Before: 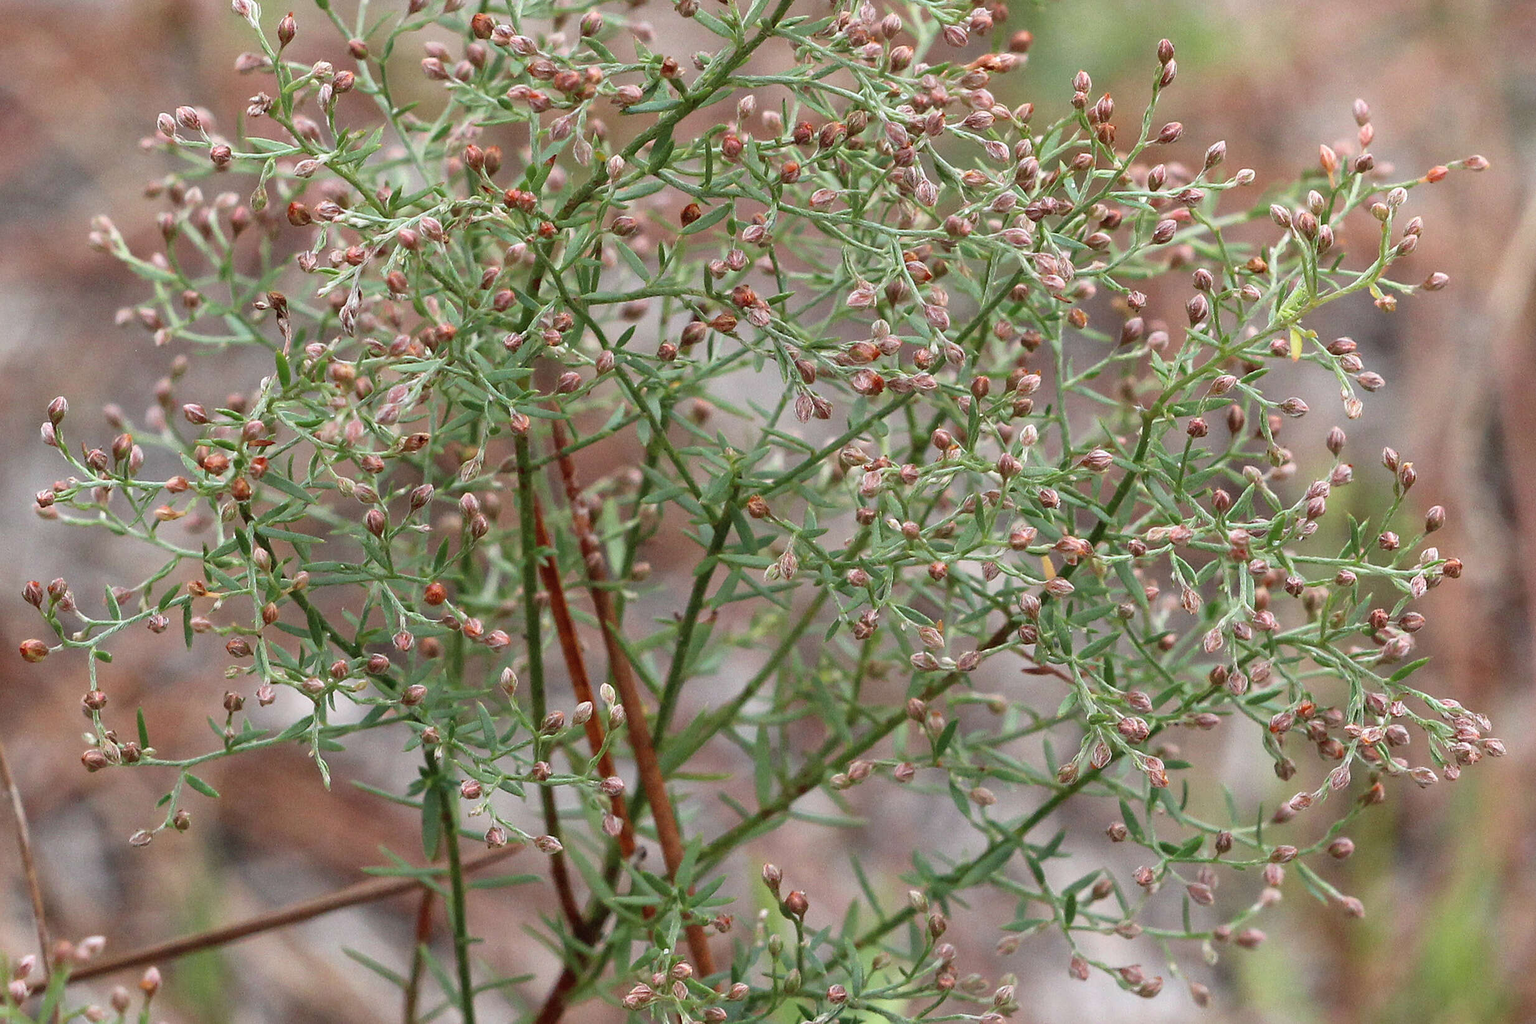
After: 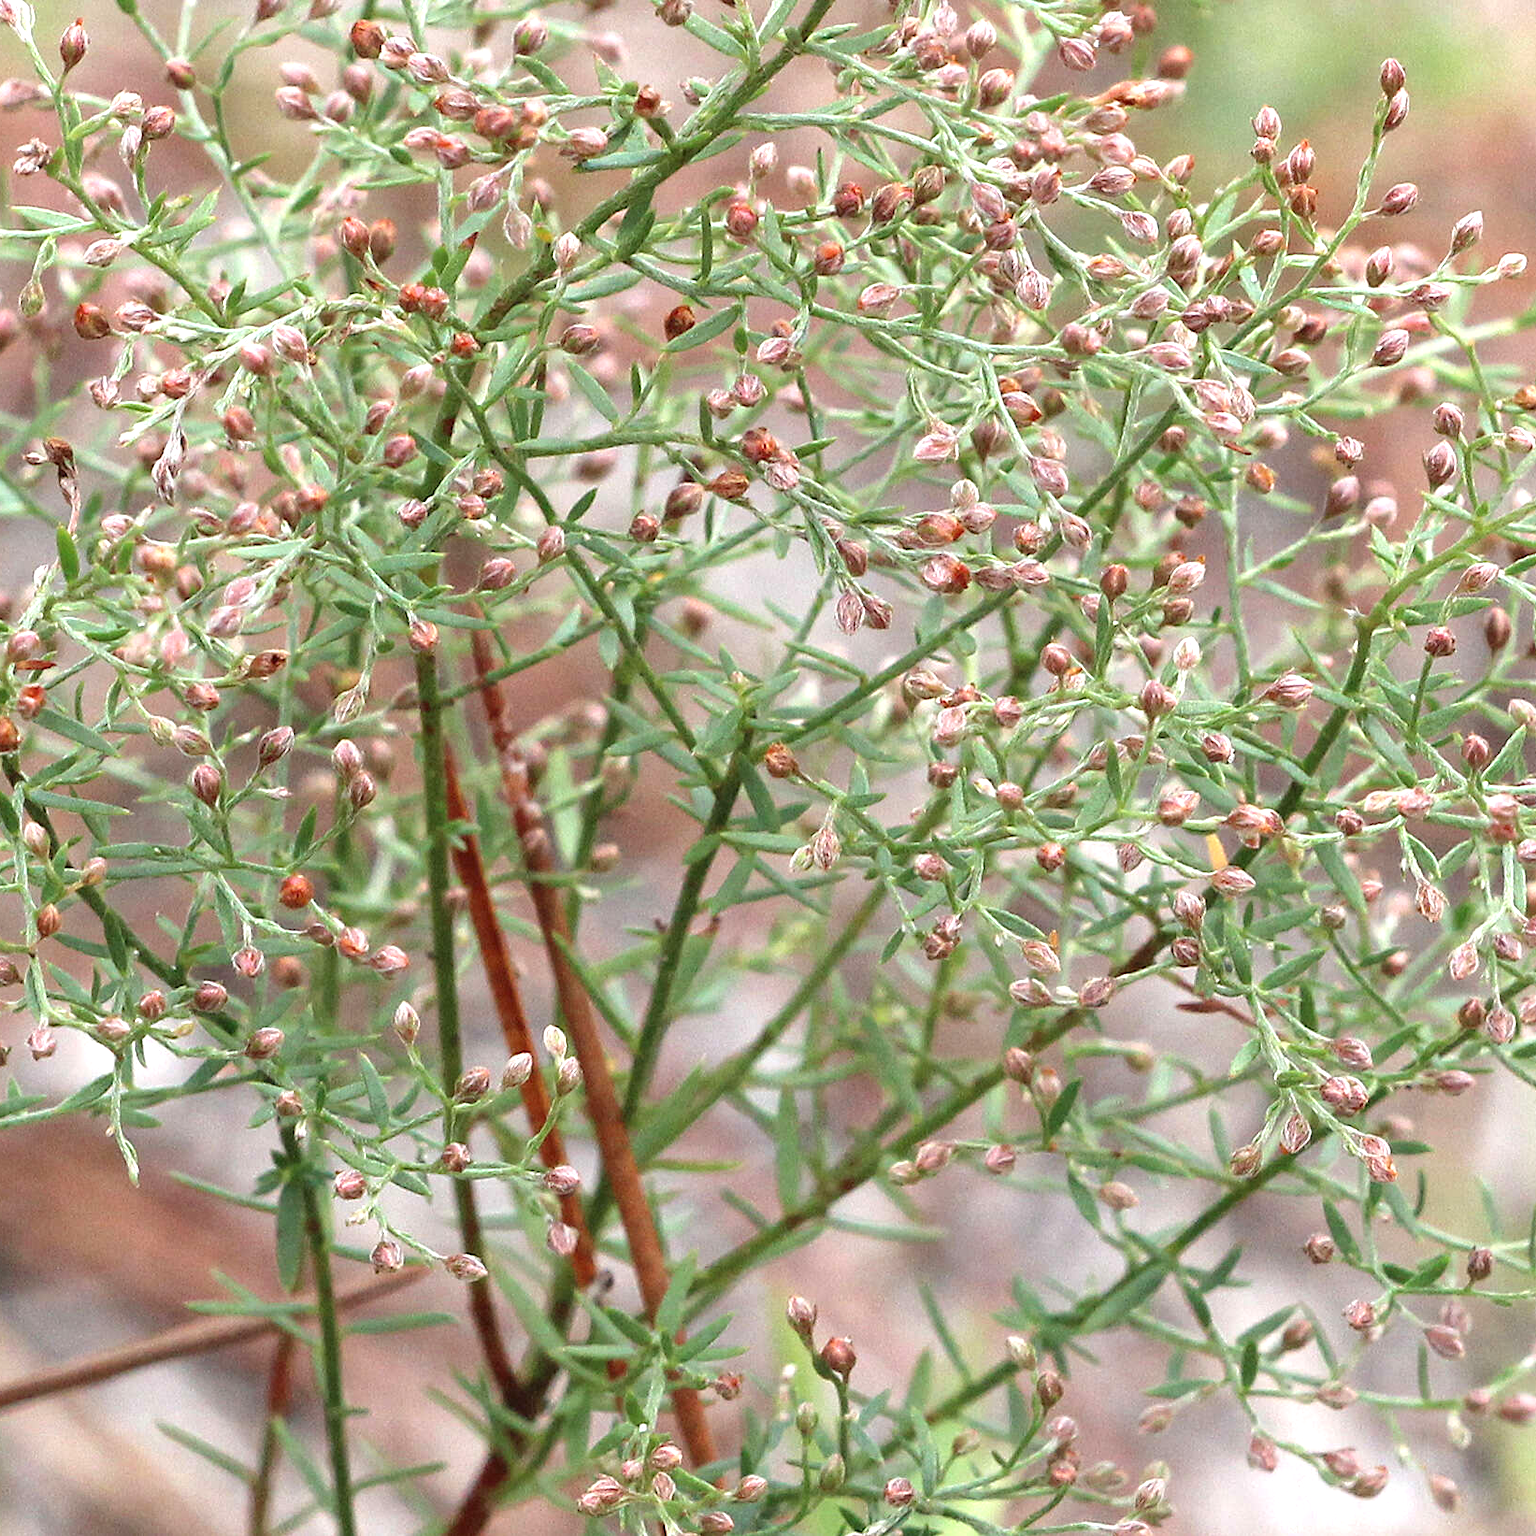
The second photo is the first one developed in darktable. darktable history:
exposure: exposure 0.77 EV, compensate highlight preservation false
crop and rotate: left 15.546%, right 17.787%
